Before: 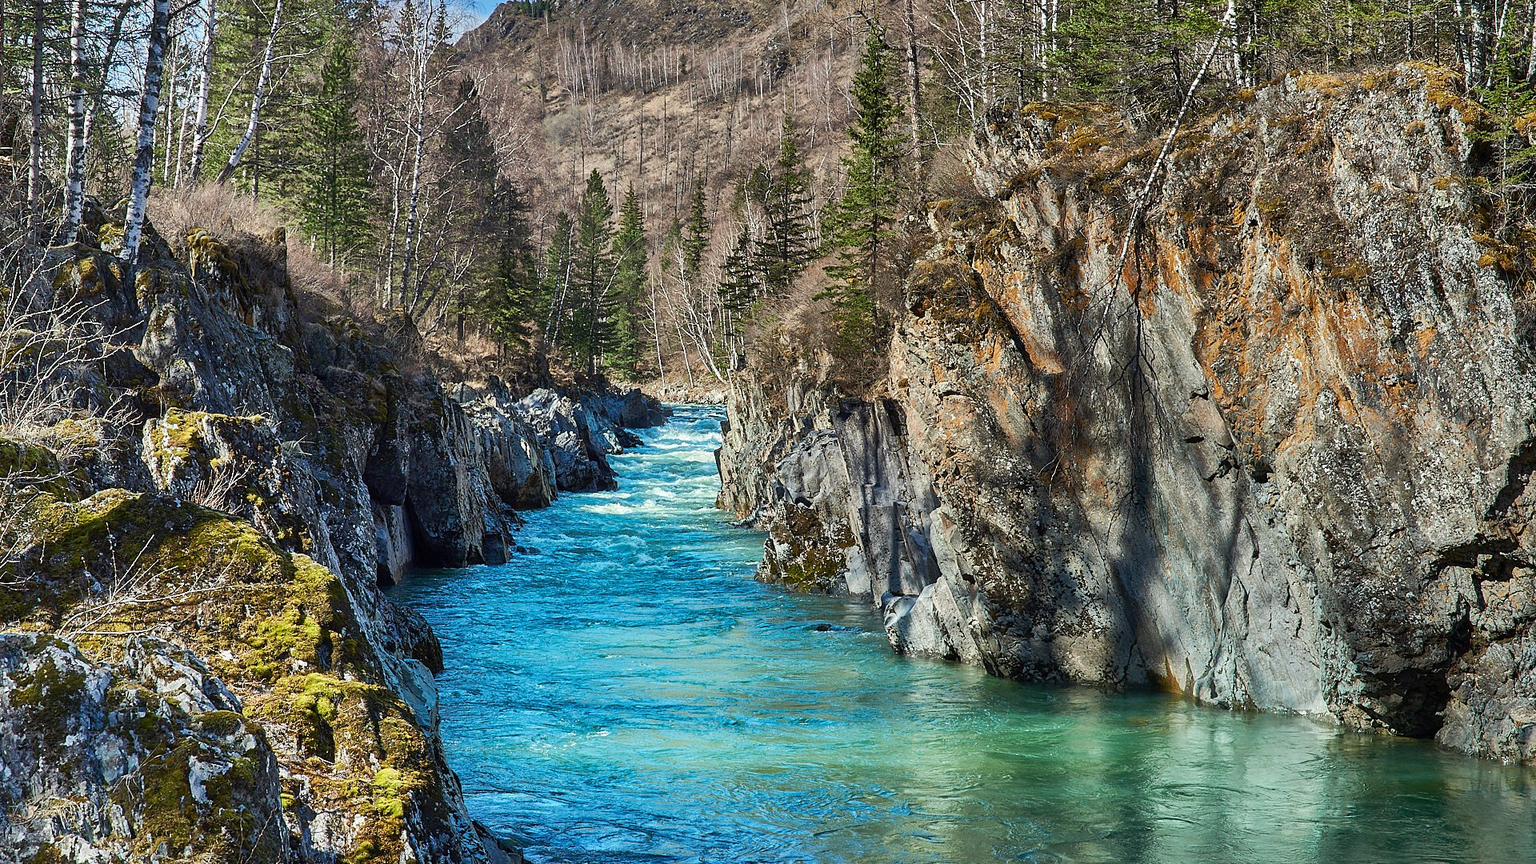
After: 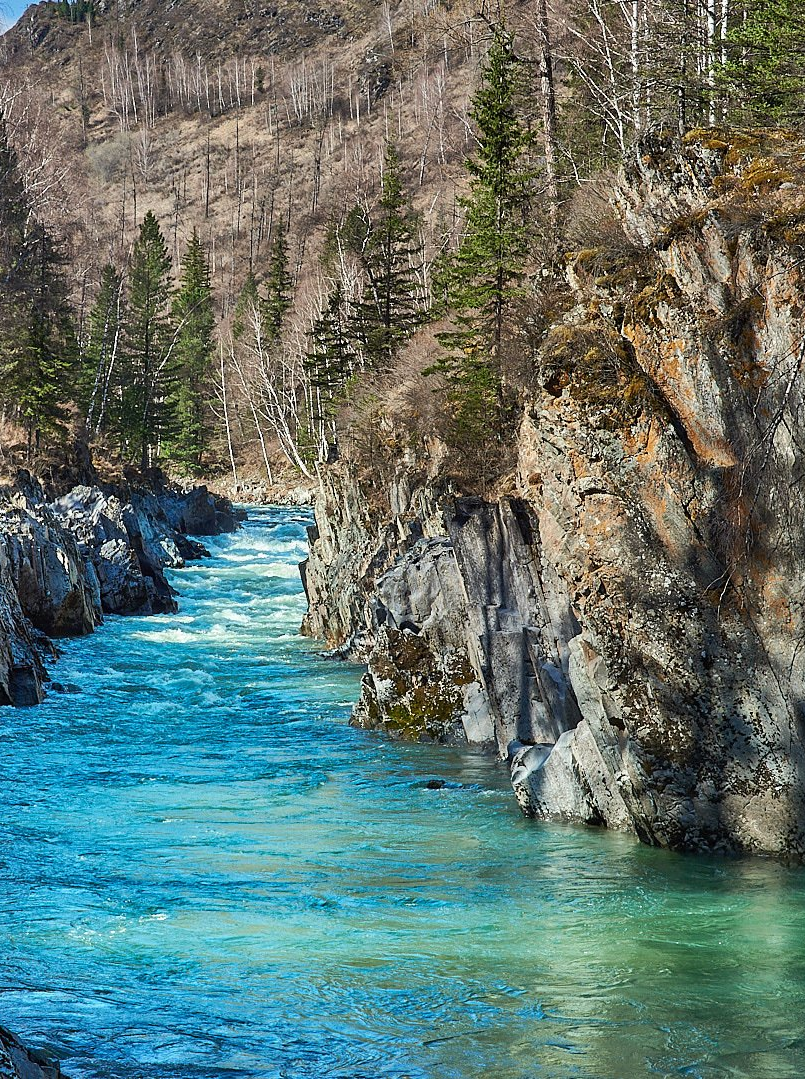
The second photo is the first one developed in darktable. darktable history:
crop: left 30.955%, right 27.115%
